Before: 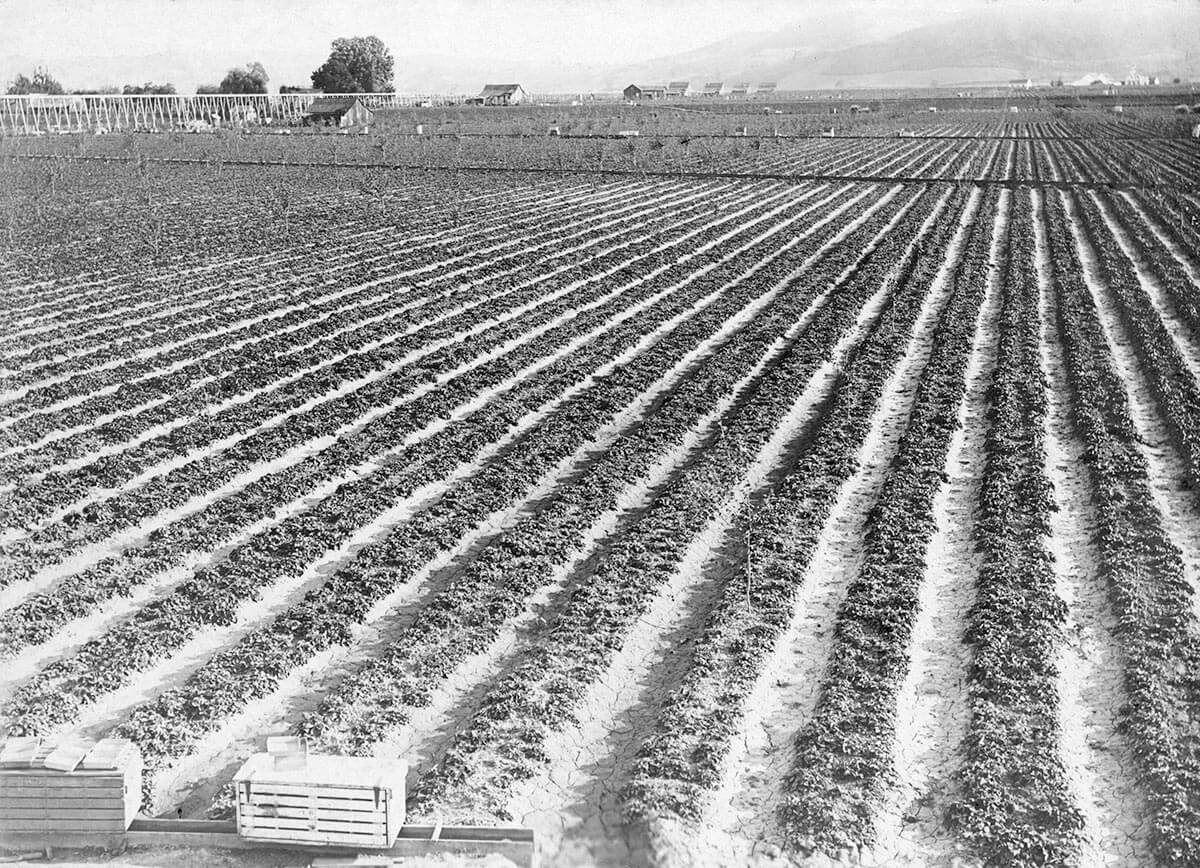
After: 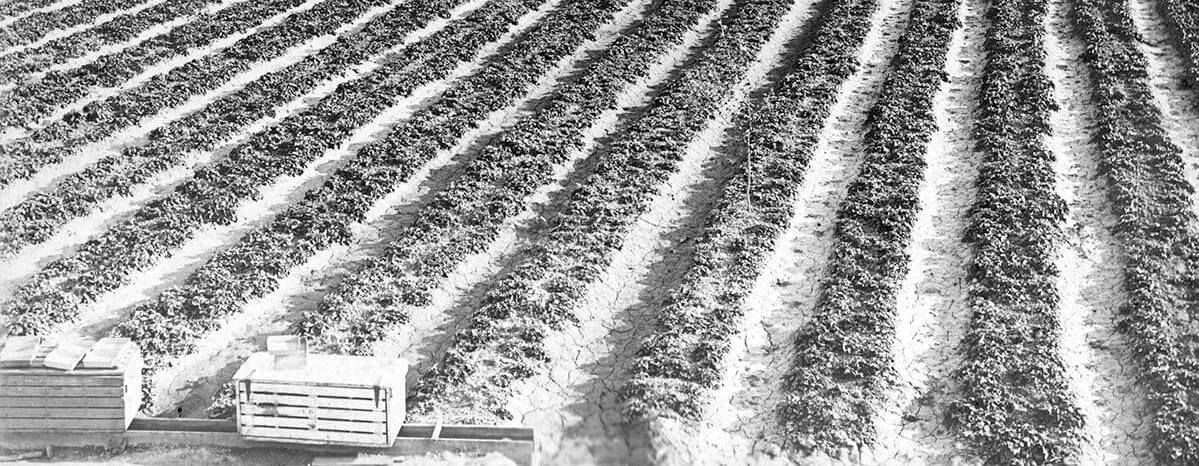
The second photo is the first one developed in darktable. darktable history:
local contrast: mode bilateral grid, contrast 20, coarseness 50, detail 150%, midtone range 0.2
crop and rotate: top 46.237%
